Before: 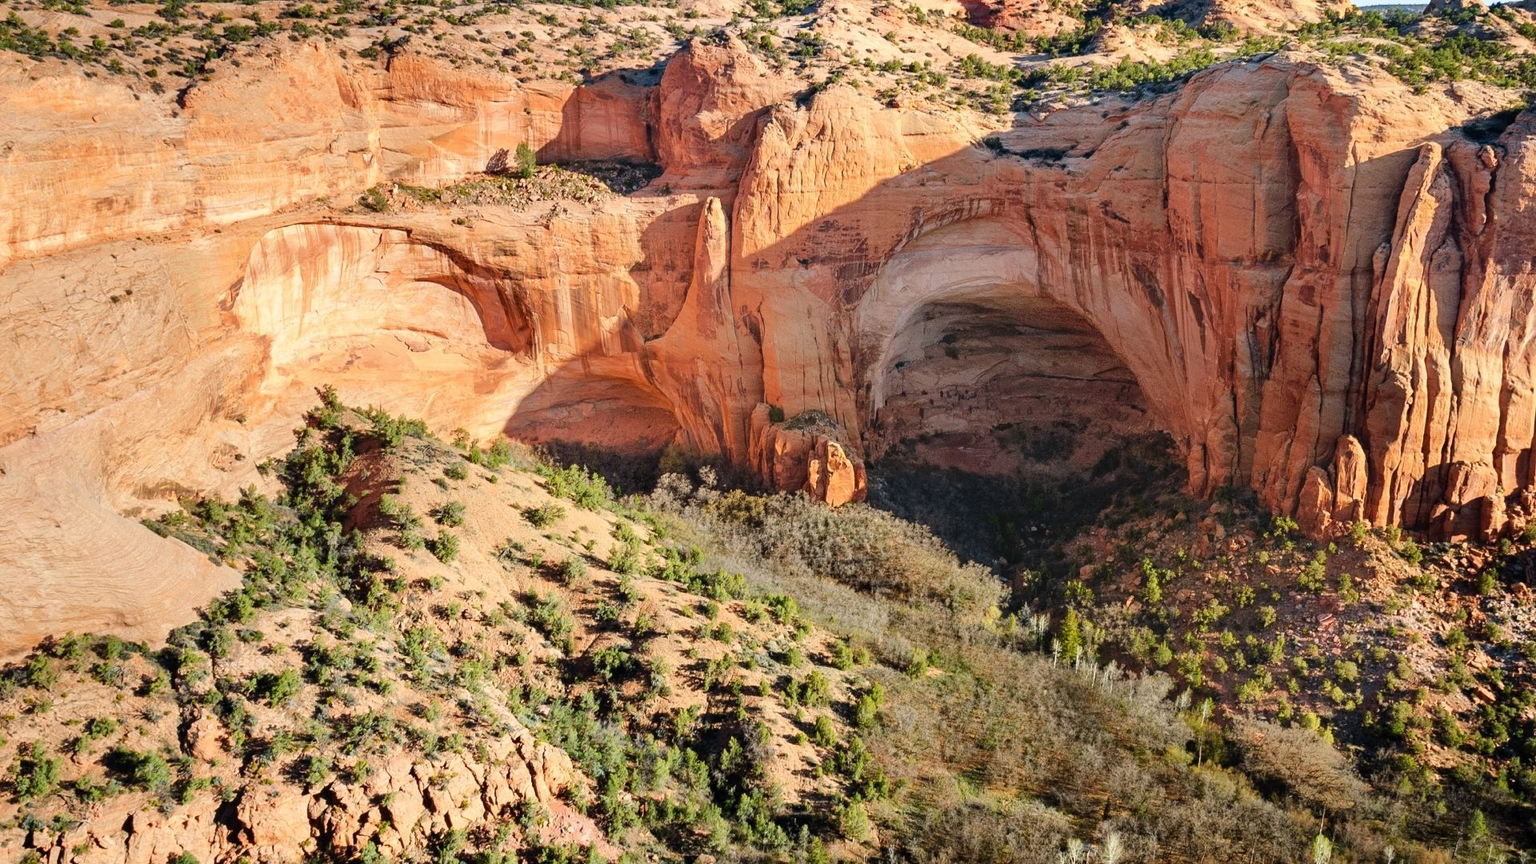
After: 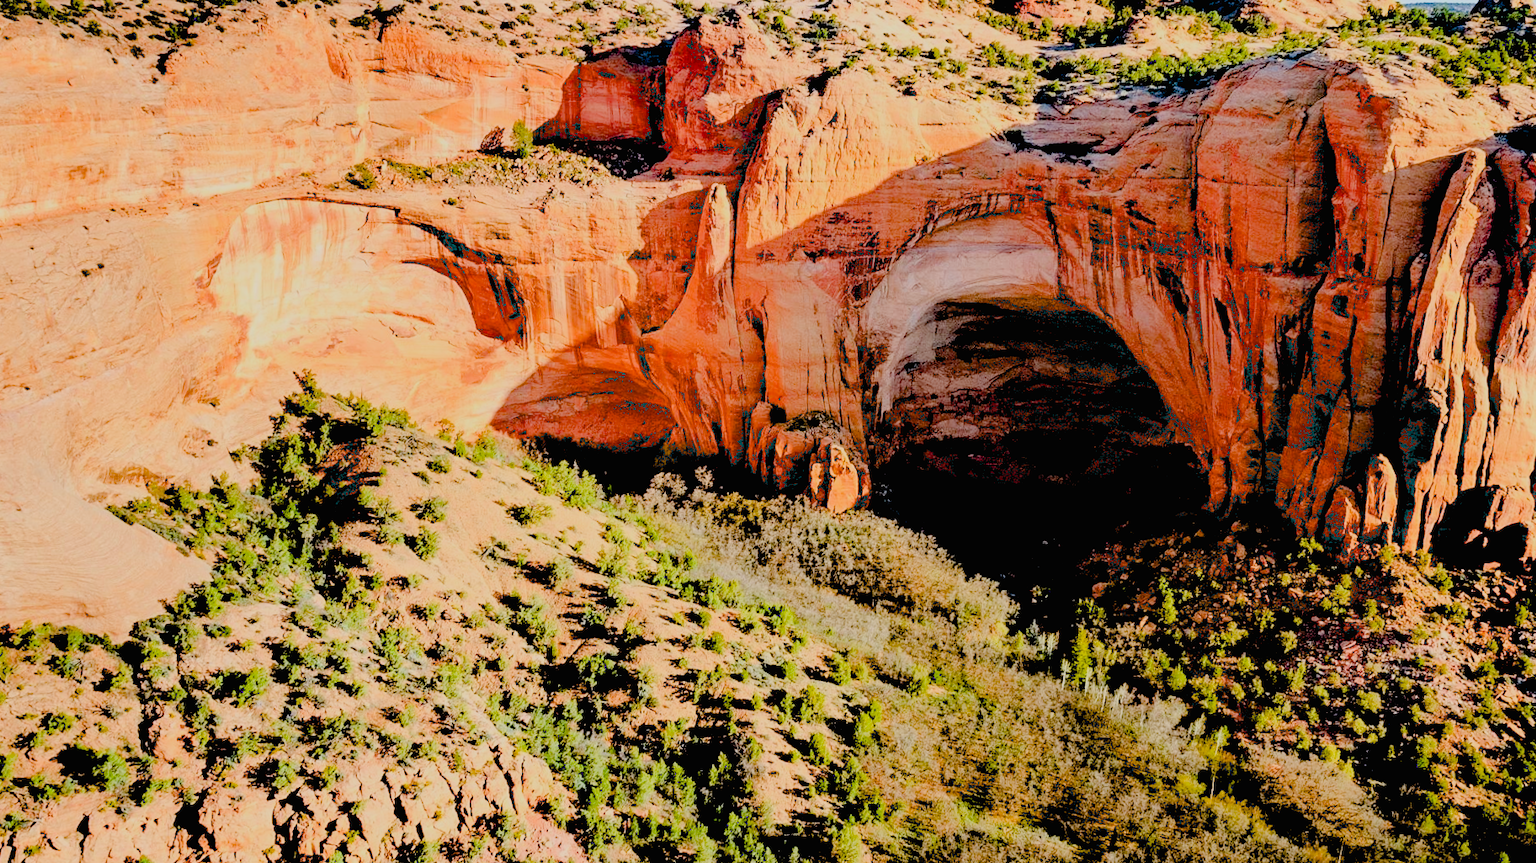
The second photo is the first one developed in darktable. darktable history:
contrast brightness saturation: contrast 0.24, brightness 0.26, saturation 0.39
exposure: black level correction 0.056, compensate highlight preservation false
crop and rotate: angle -1.69°
filmic rgb: black relative exposure -4.42 EV, white relative exposure 6.58 EV, hardness 1.85, contrast 0.5
